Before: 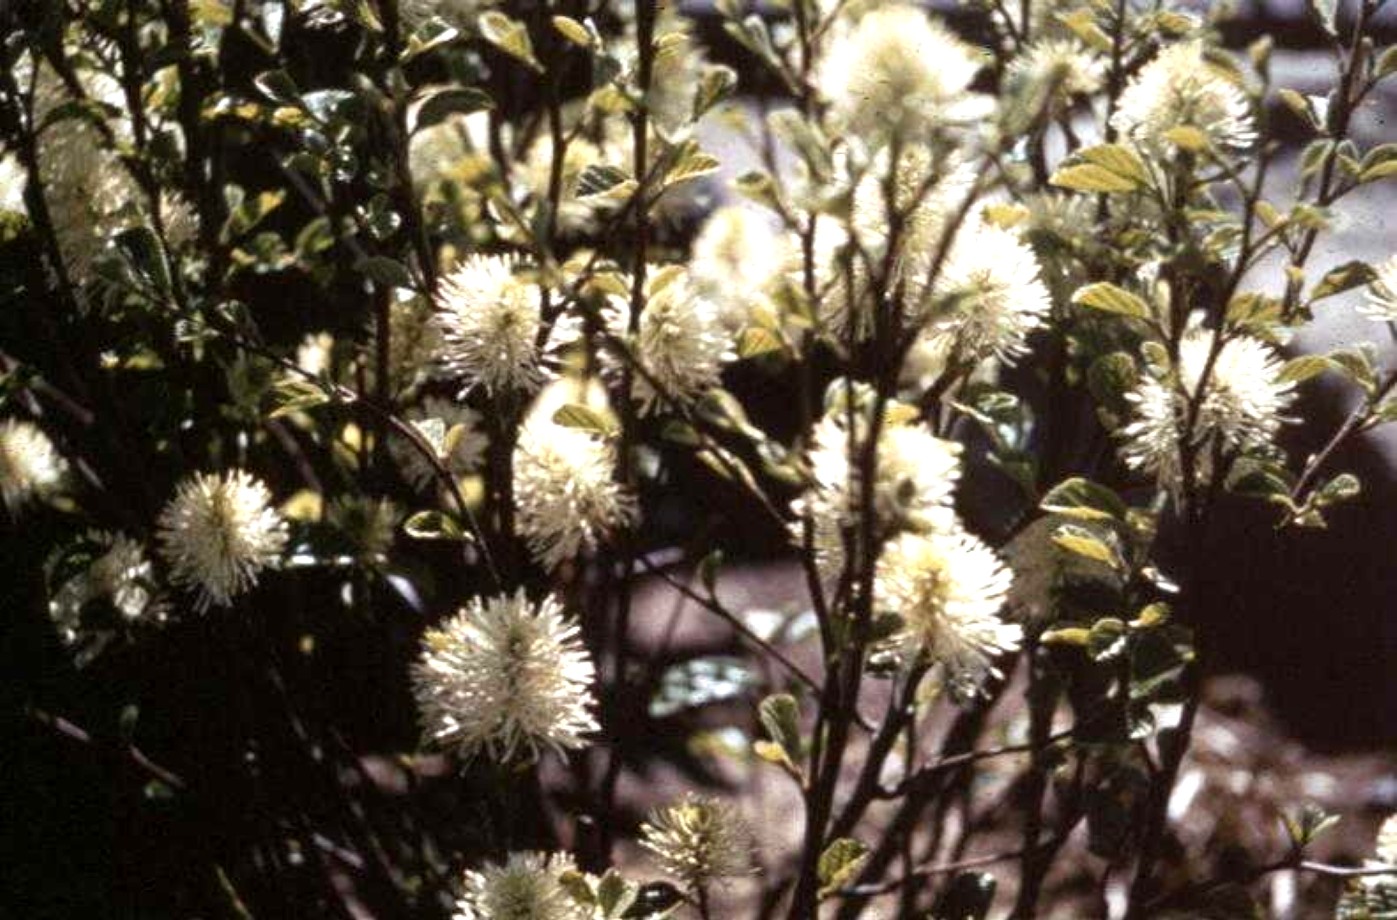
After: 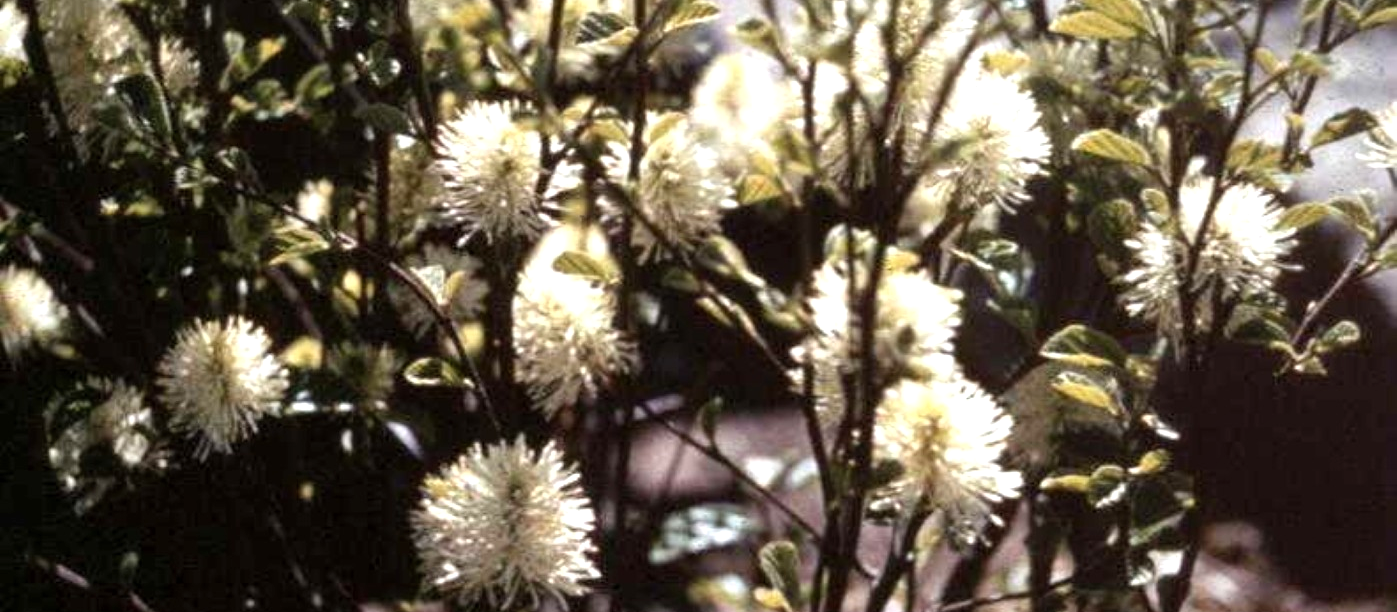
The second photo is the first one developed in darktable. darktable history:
crop: top 16.727%, bottom 16.727%
shadows and highlights: radius 171.16, shadows 27, white point adjustment 3.13, highlights -67.95, soften with gaussian
